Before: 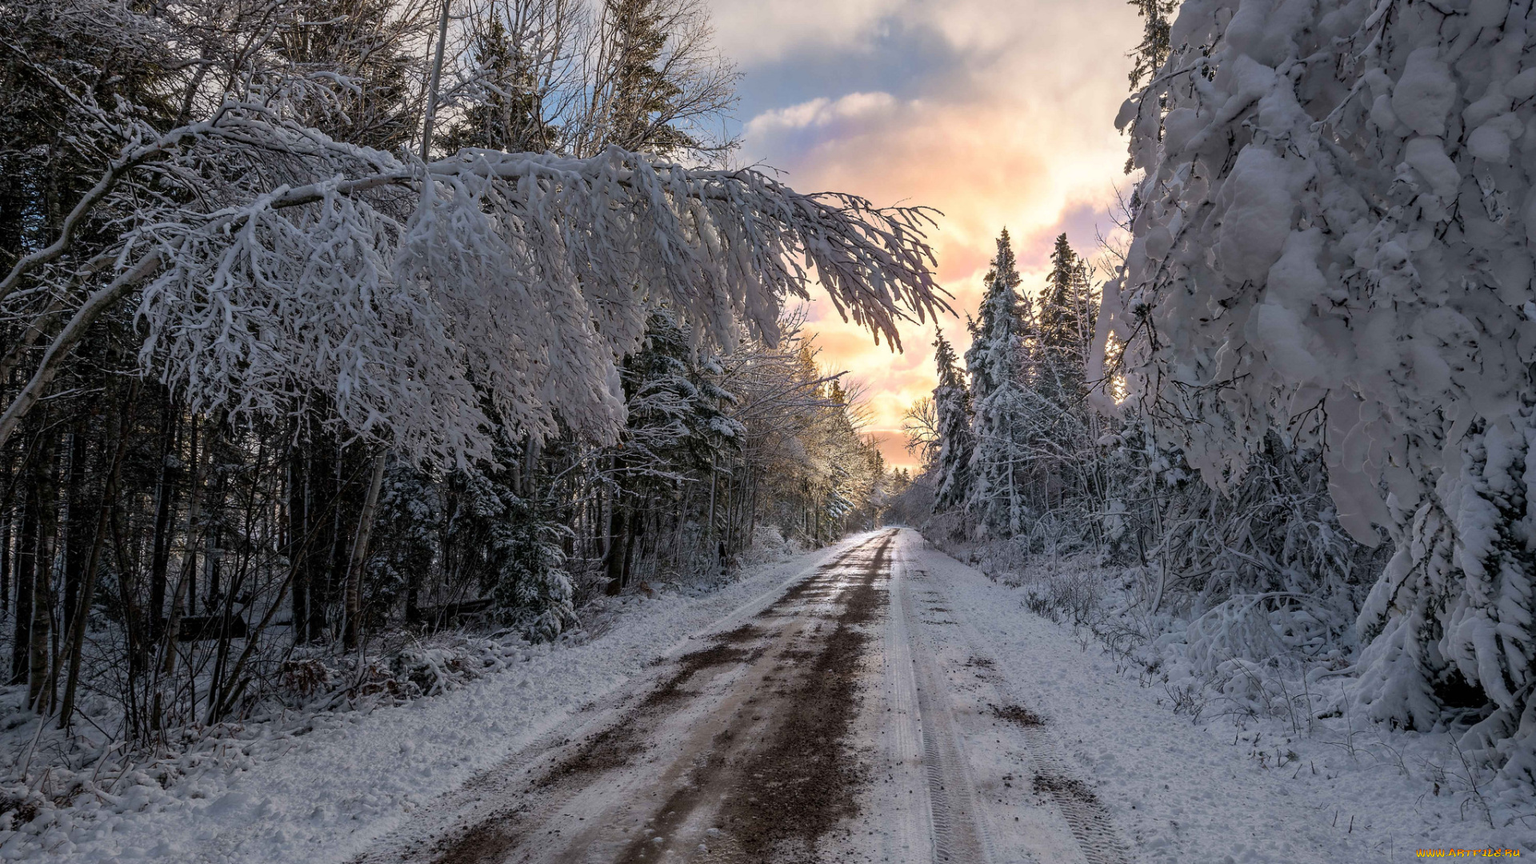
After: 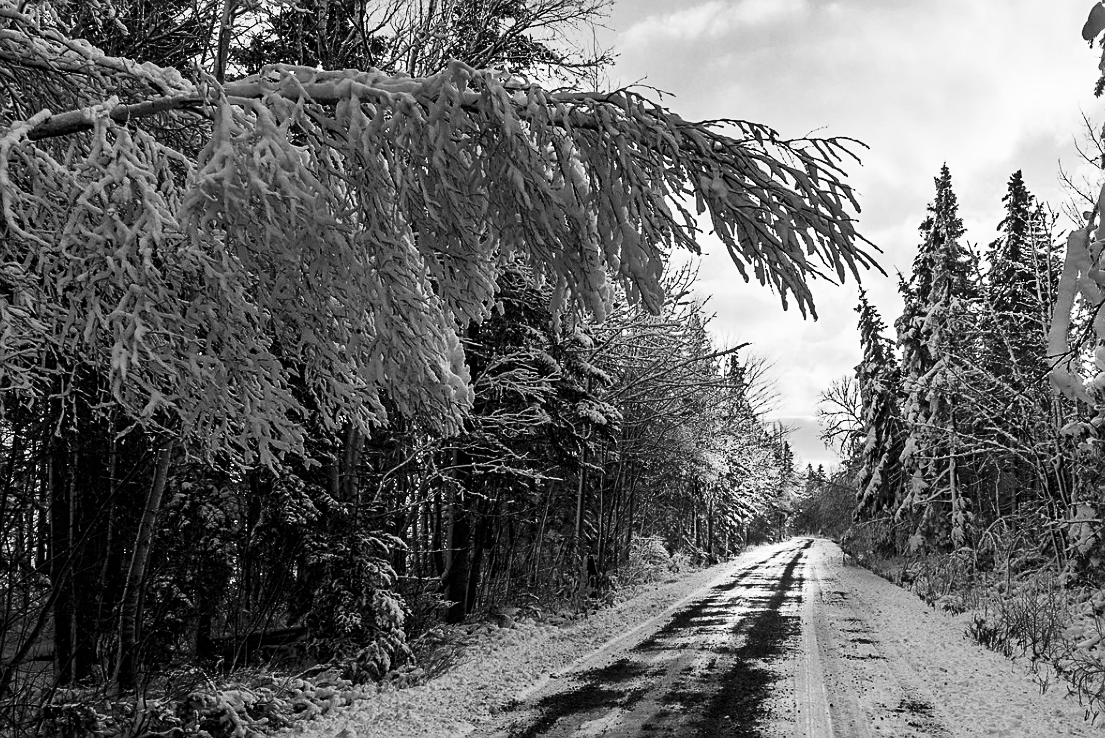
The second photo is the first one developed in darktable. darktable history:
color calibration: output gray [0.253, 0.26, 0.487, 0], illuminant as shot in camera, x 0.358, y 0.373, temperature 4628.91 K
base curve: preserve colors none
crop: left 16.202%, top 11.208%, right 26.227%, bottom 20.449%
contrast brightness saturation: contrast 0.397, brightness 0.052, saturation 0.249
sharpen: on, module defaults
